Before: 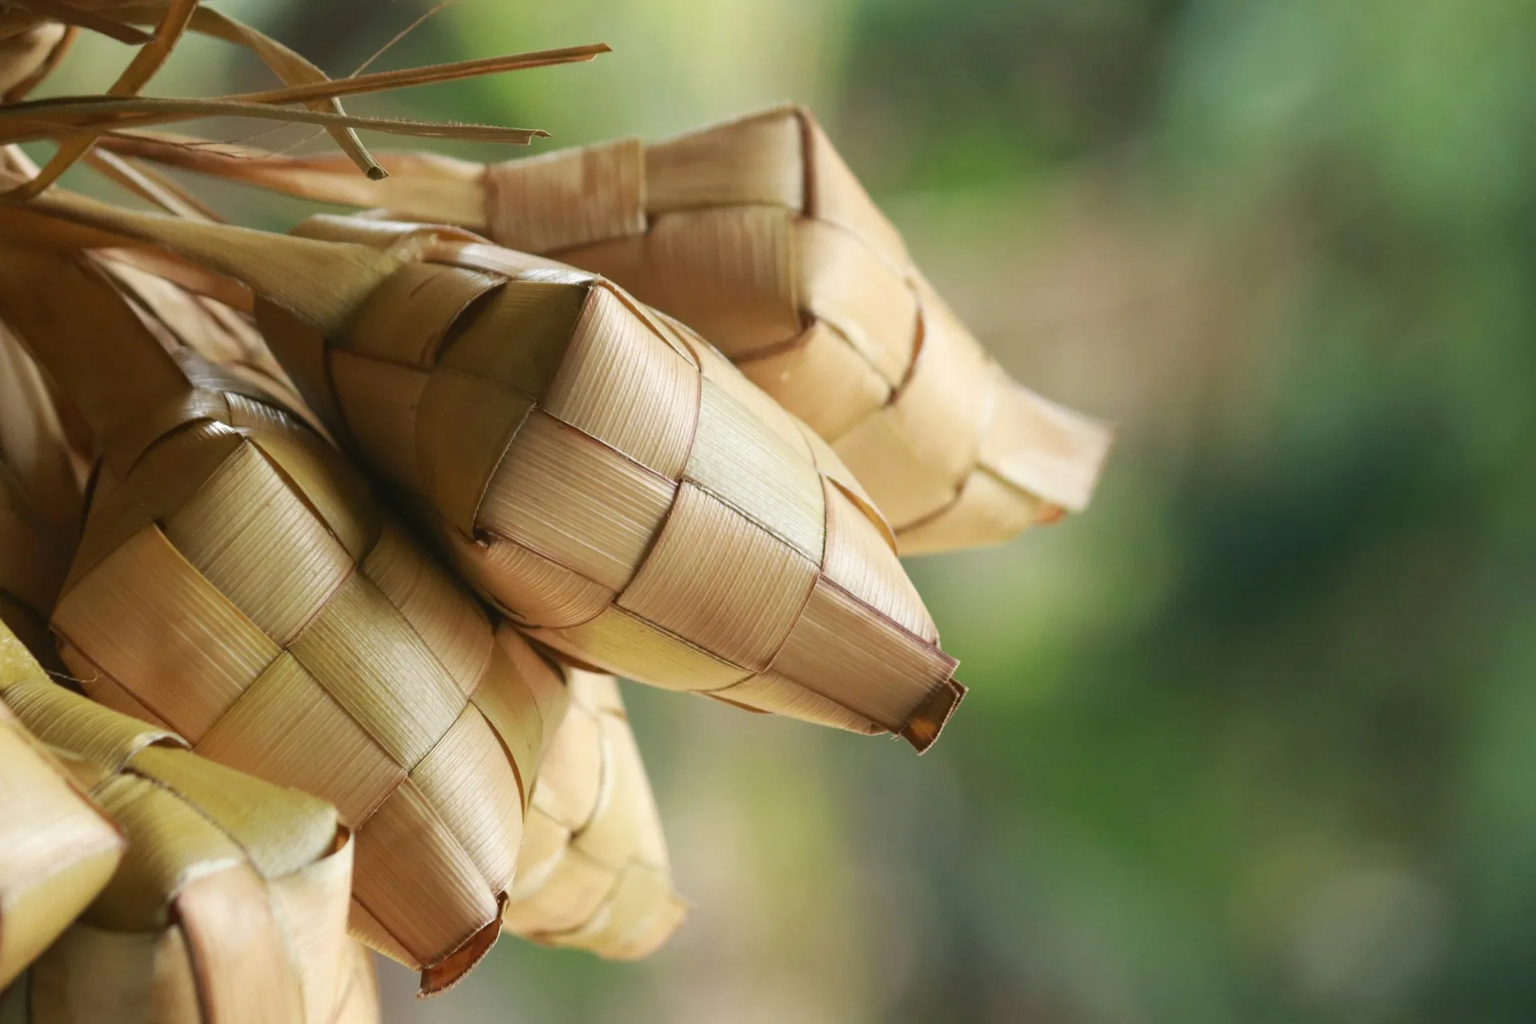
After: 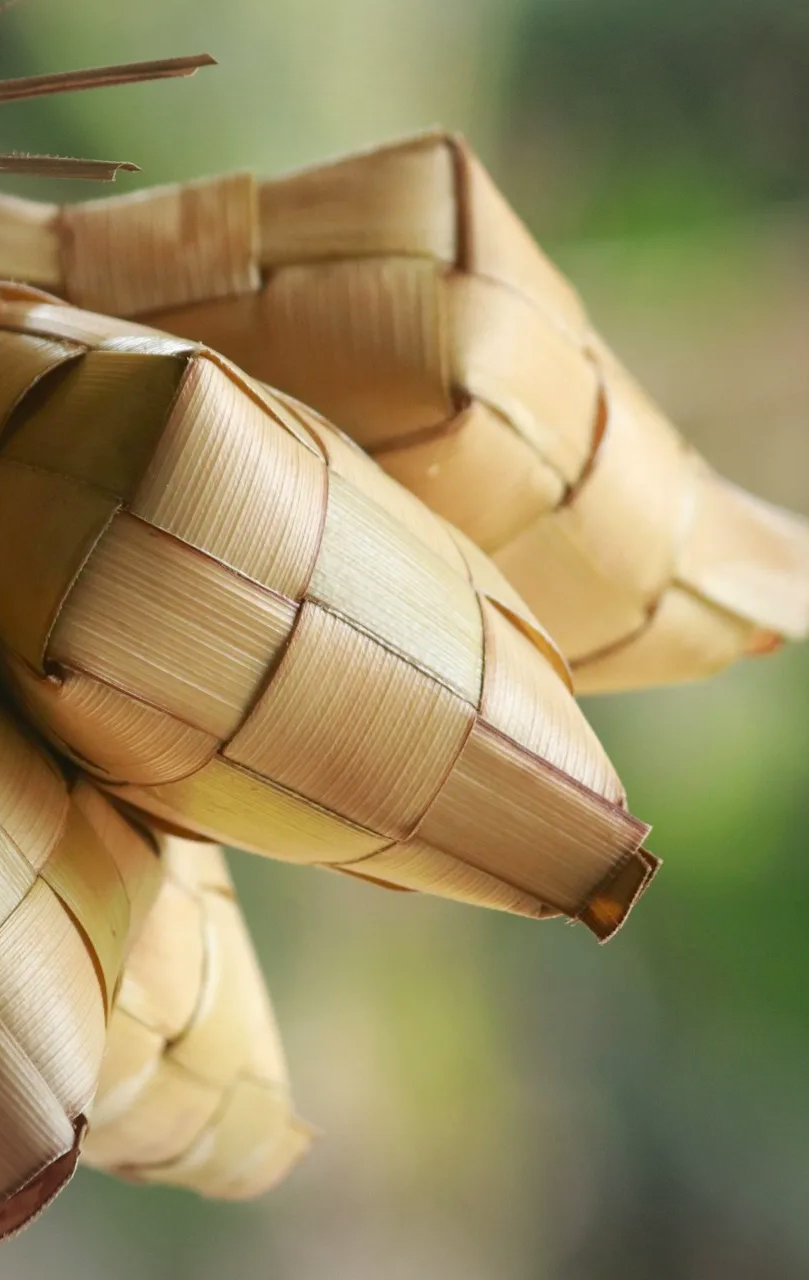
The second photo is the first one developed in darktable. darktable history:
crop: left 28.583%, right 29.231%
vignetting: fall-off start 91%, fall-off radius 39.39%, brightness -0.182, saturation -0.3, width/height ratio 1.219, shape 1.3, dithering 8-bit output, unbound false
contrast brightness saturation: saturation 0.1
